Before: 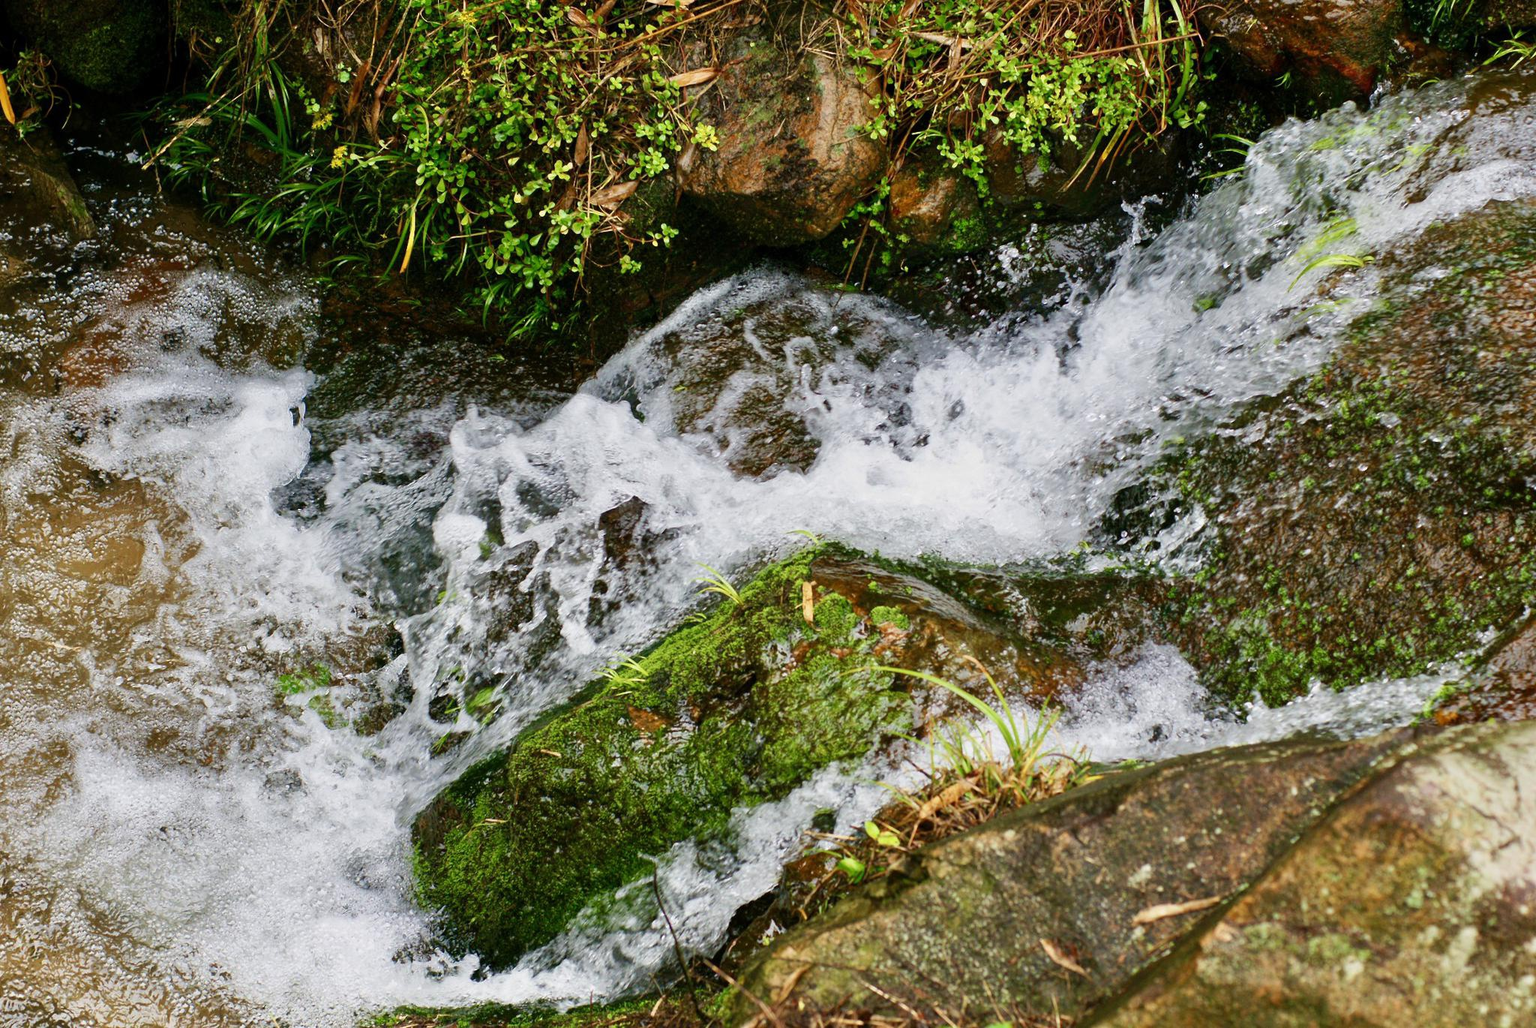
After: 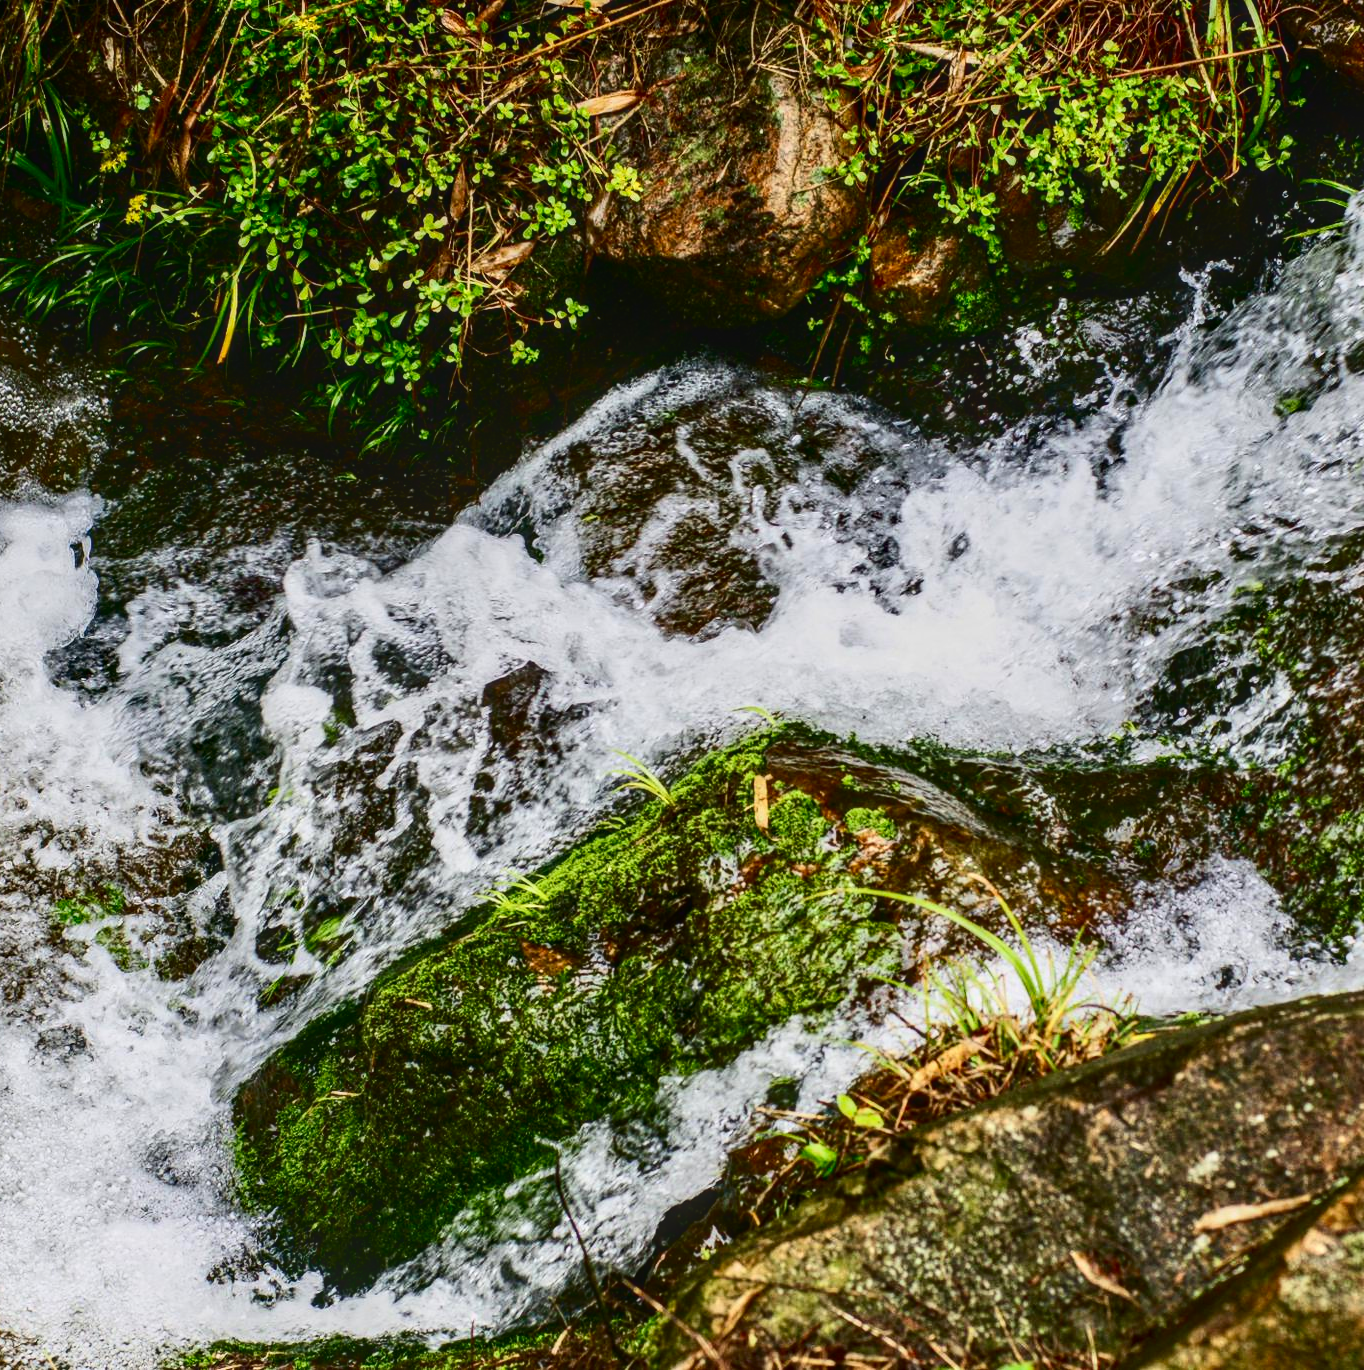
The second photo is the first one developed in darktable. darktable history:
local contrast: highlights 4%, shadows 4%, detail 133%
contrast brightness saturation: contrast 0.314, brightness -0.081, saturation 0.167
crop: left 15.433%, right 17.925%
